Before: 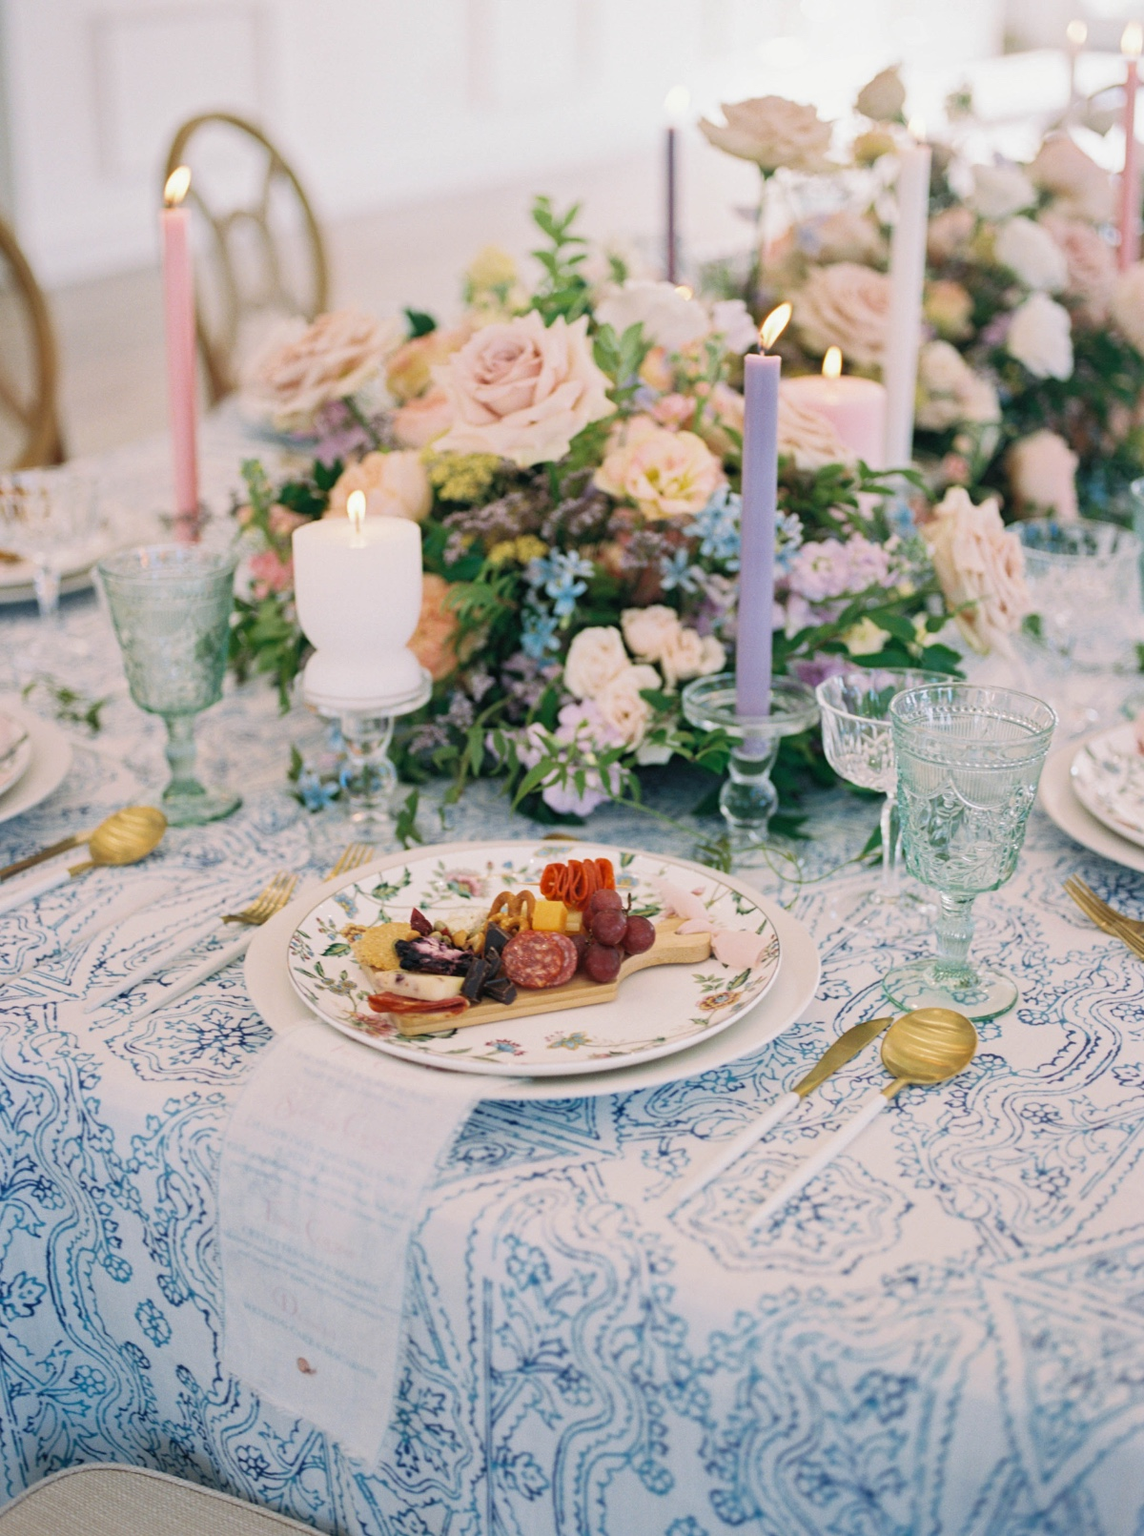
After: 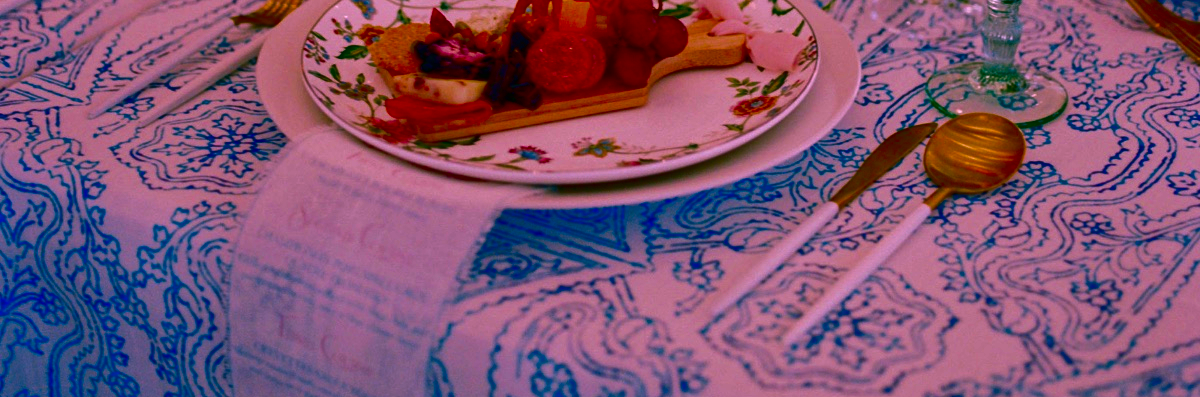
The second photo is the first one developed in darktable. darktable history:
color balance rgb: global offset › luminance -0.304%, global offset › hue 261.73°, perceptual saturation grading › global saturation 20%, perceptual saturation grading › highlights -50.262%, perceptual saturation grading › shadows 31.138%, contrast 4.877%
color correction: highlights a* 19.21, highlights b* -11.69, saturation 1.65
crop and rotate: top 58.625%, bottom 16.723%
contrast brightness saturation: brightness -0.999, saturation 0.983
velvia: strength 15.45%
exposure: black level correction -0.026, exposure -0.119 EV, compensate highlight preservation false
